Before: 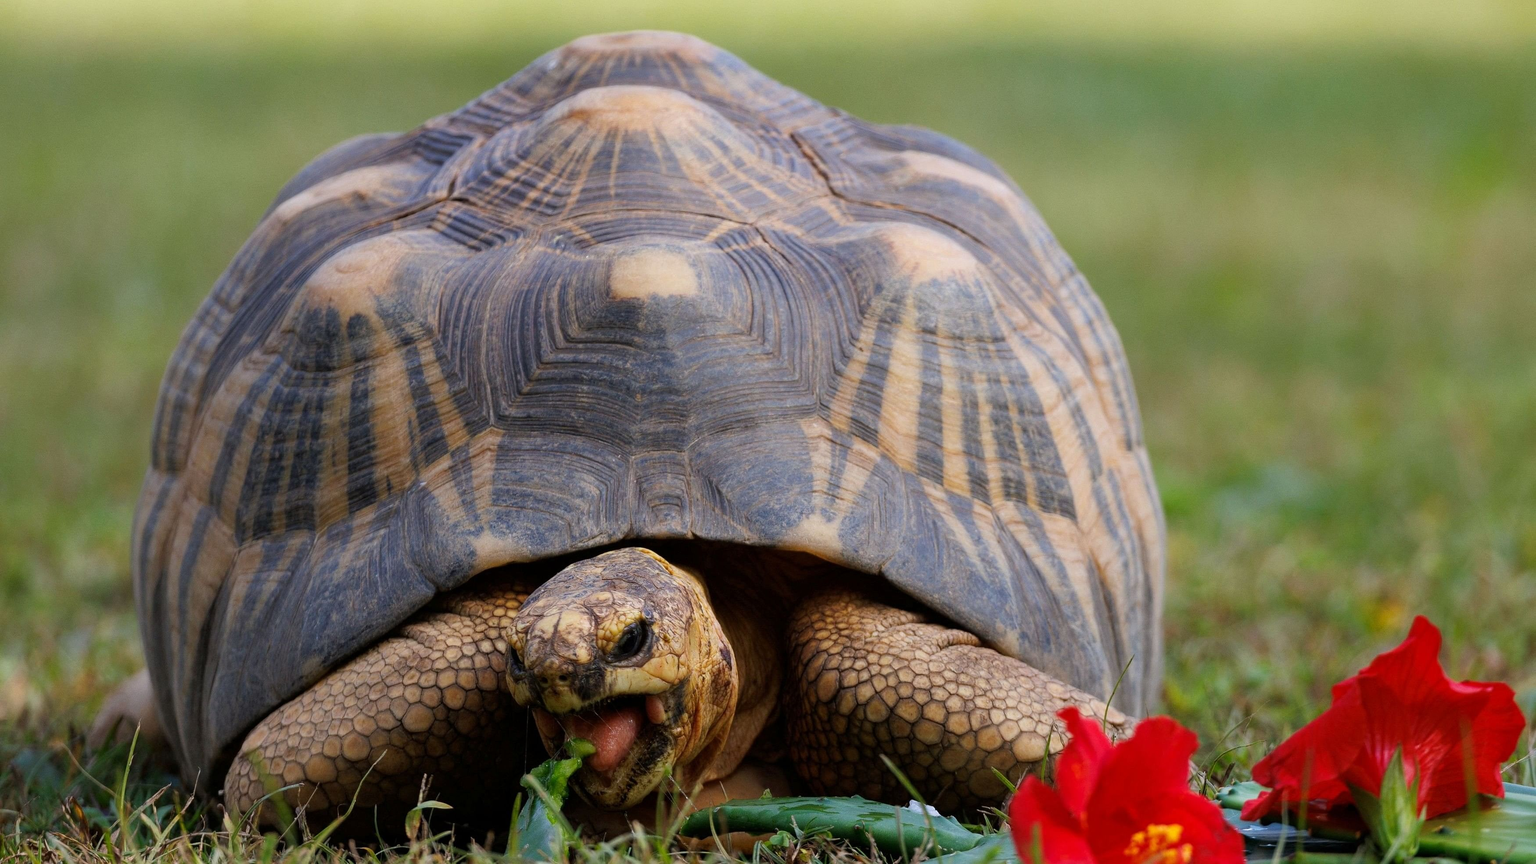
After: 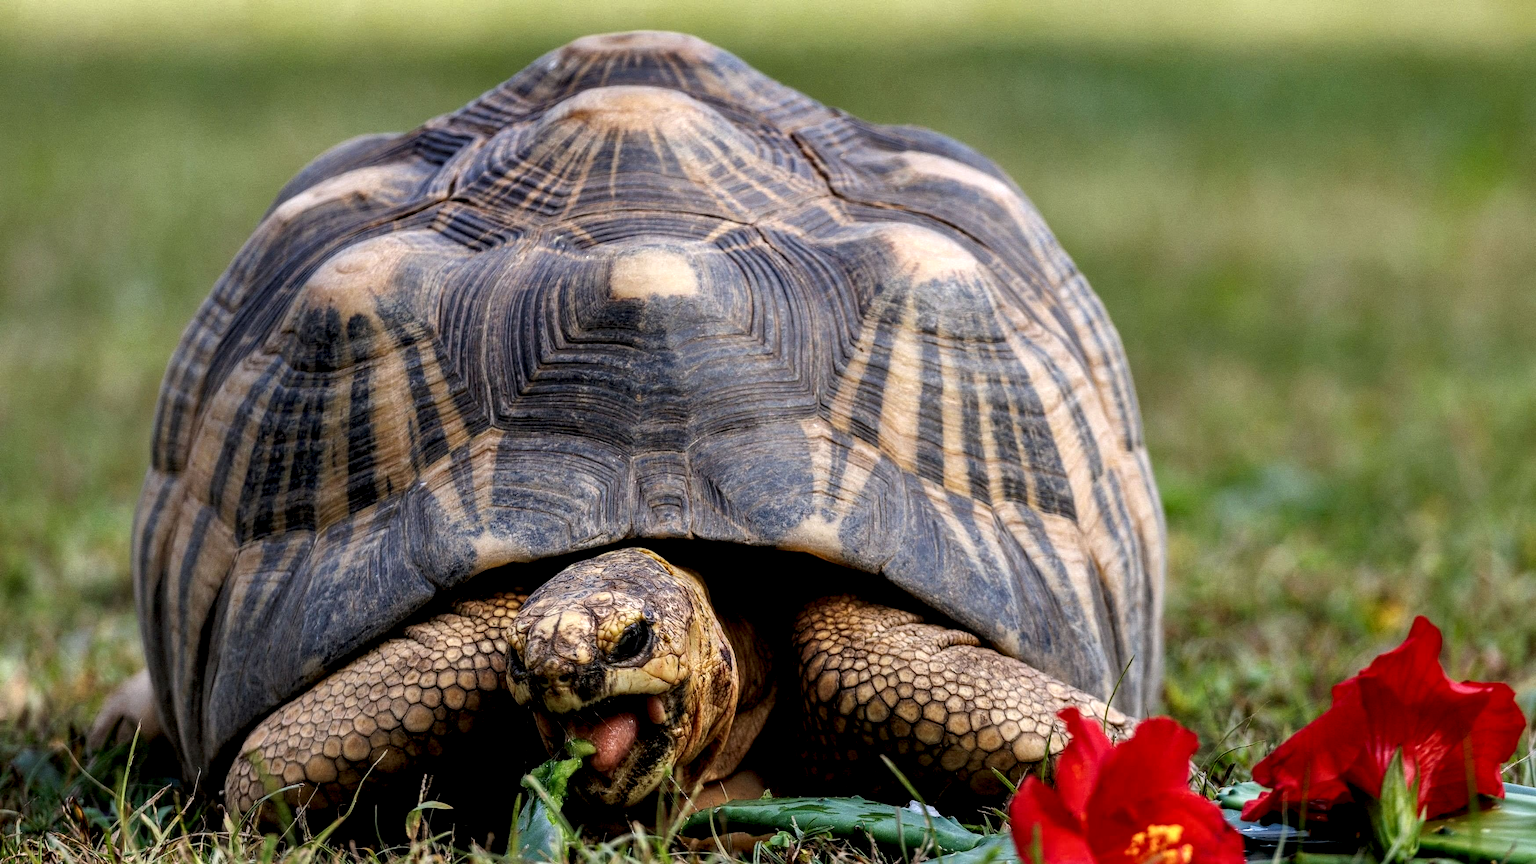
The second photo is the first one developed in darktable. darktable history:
shadows and highlights: shadows 23.03, highlights -48.91, soften with gaussian
local contrast: highlights 16%, detail 185%
